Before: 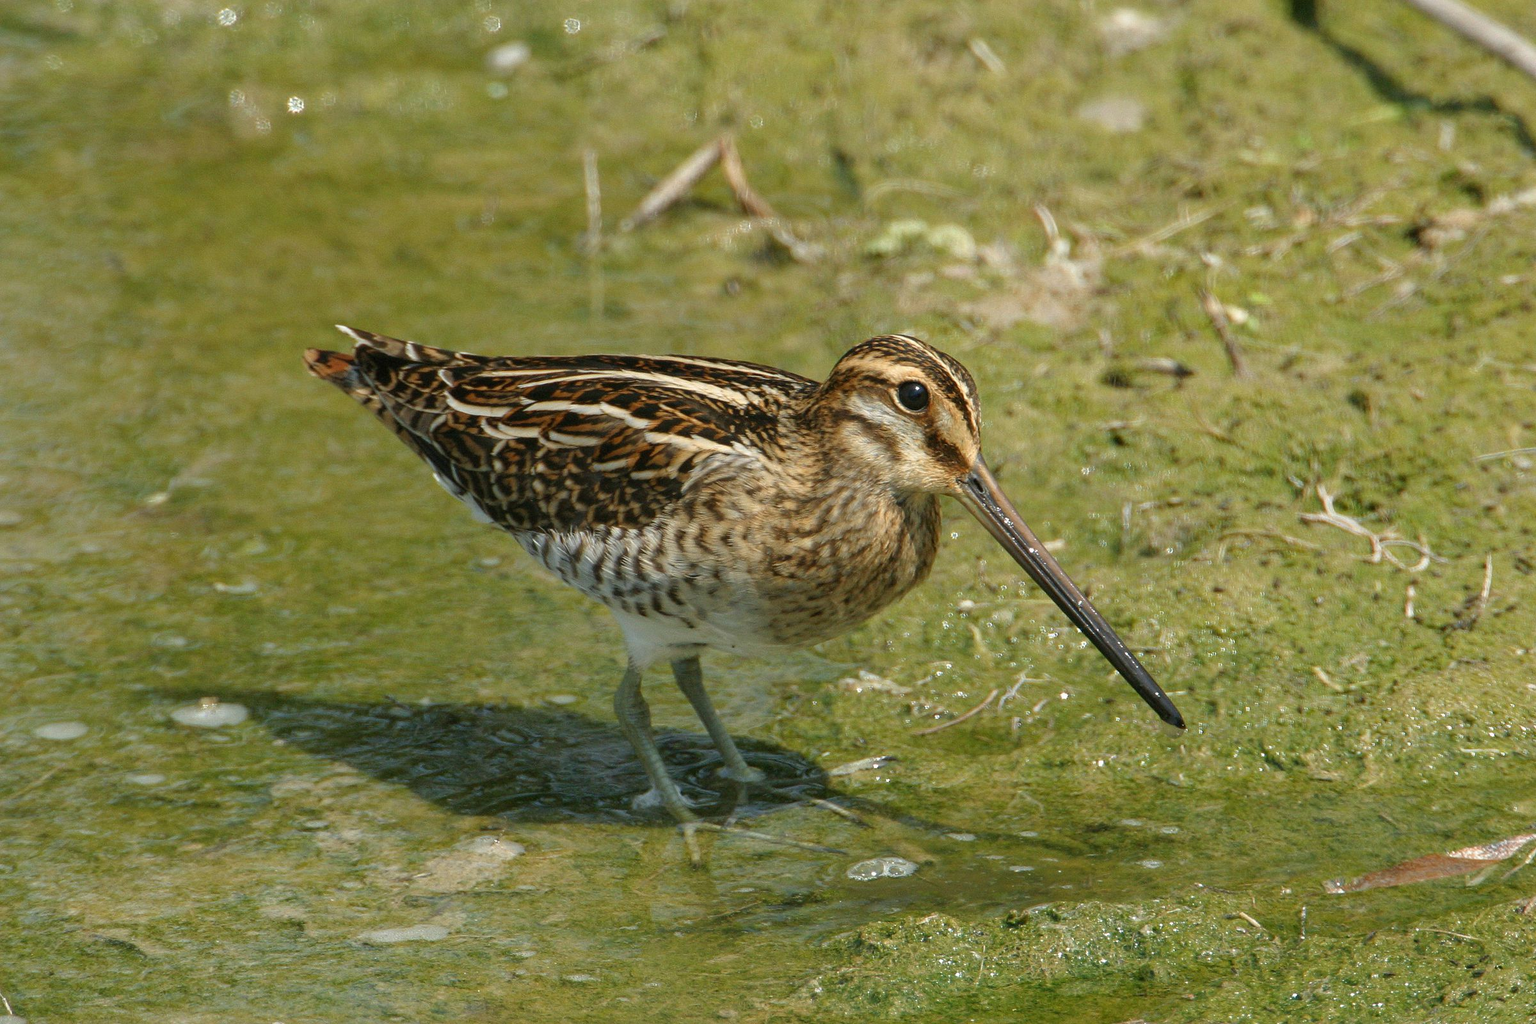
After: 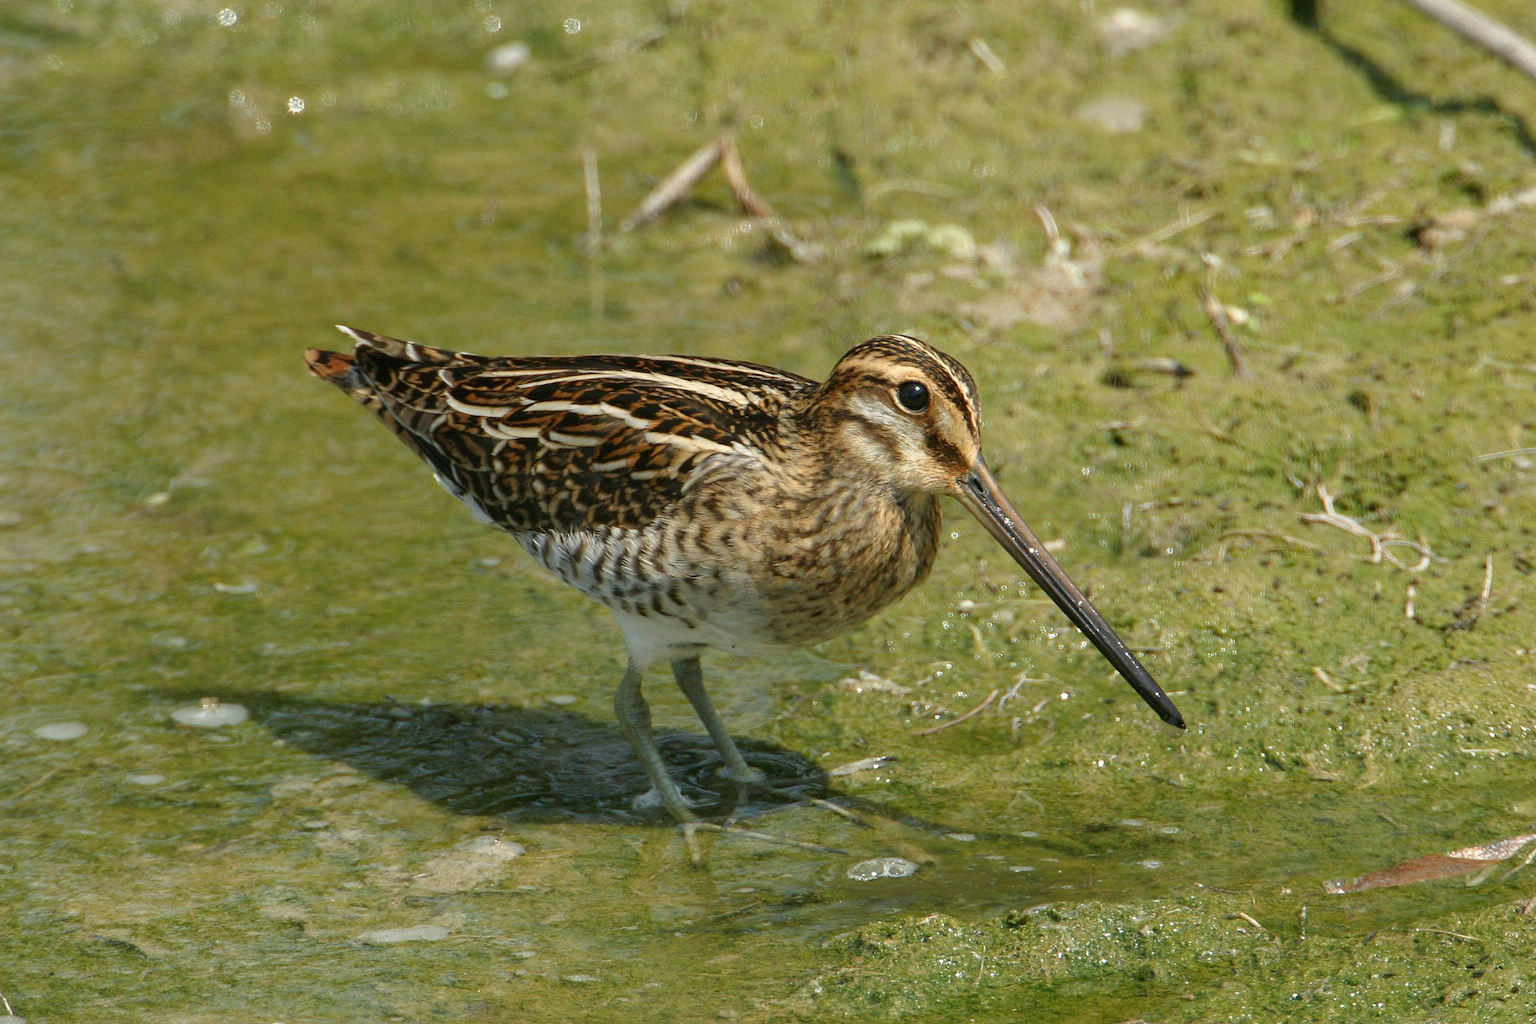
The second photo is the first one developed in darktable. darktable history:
shadows and highlights: shadows -29.99, highlights 29.76
